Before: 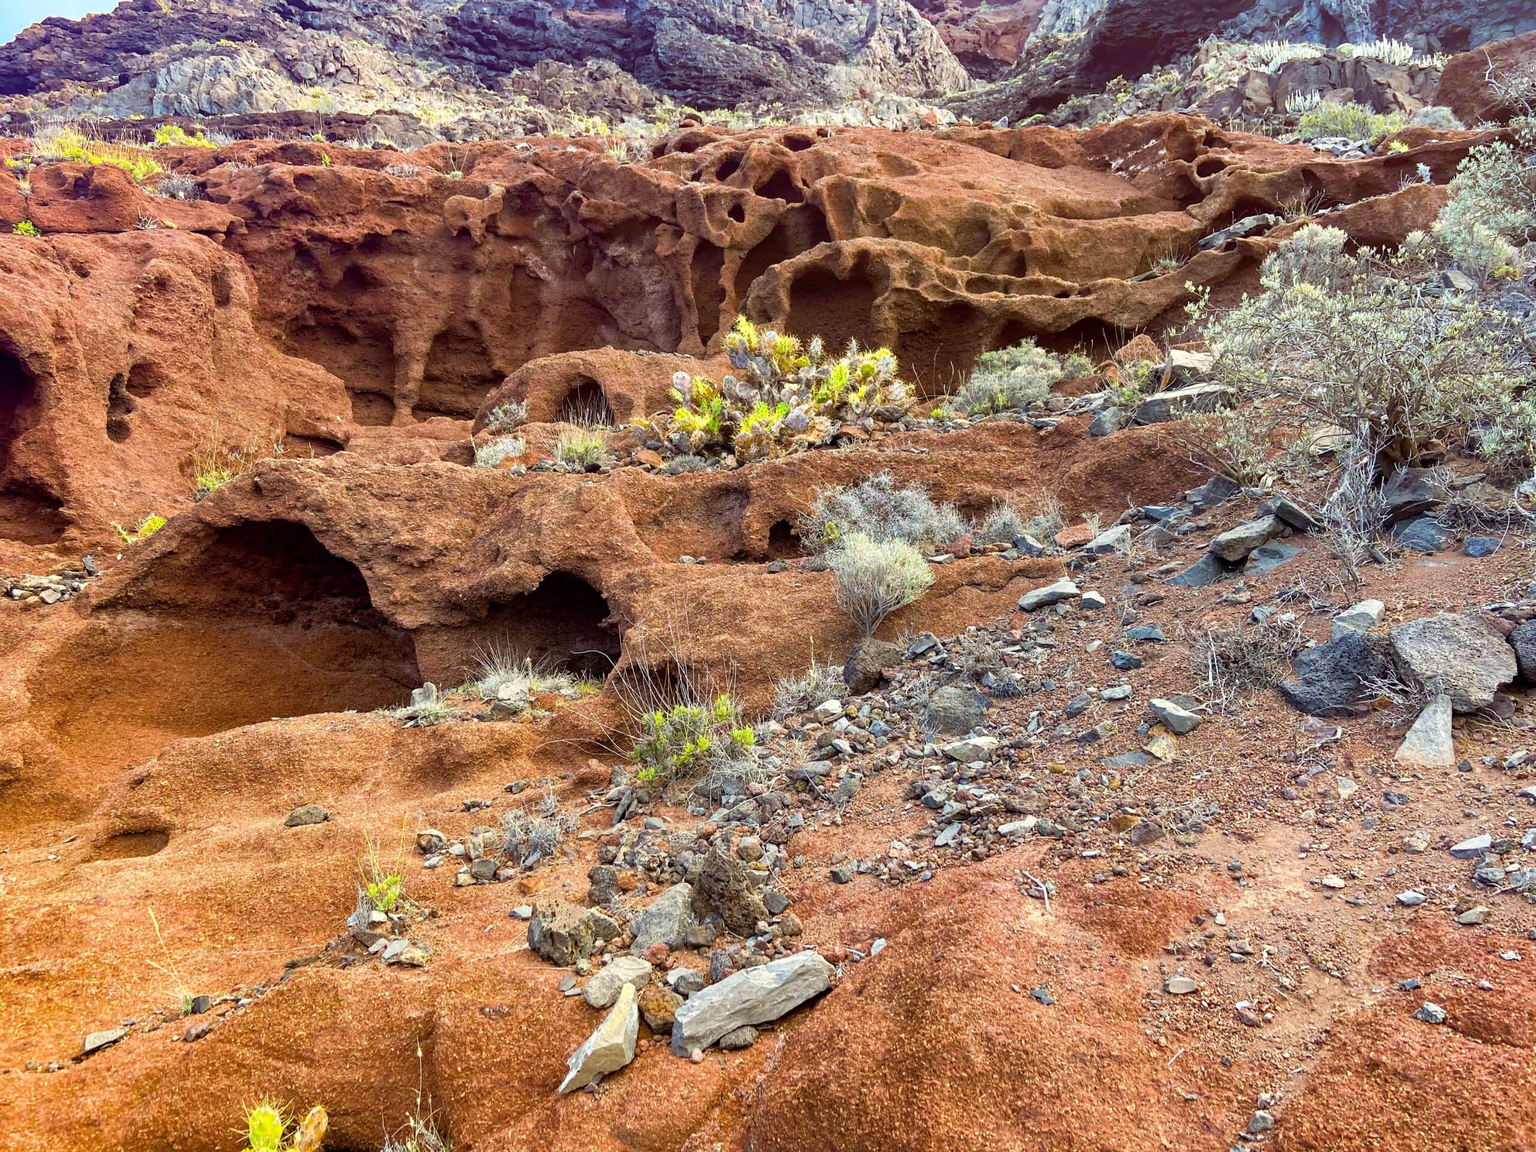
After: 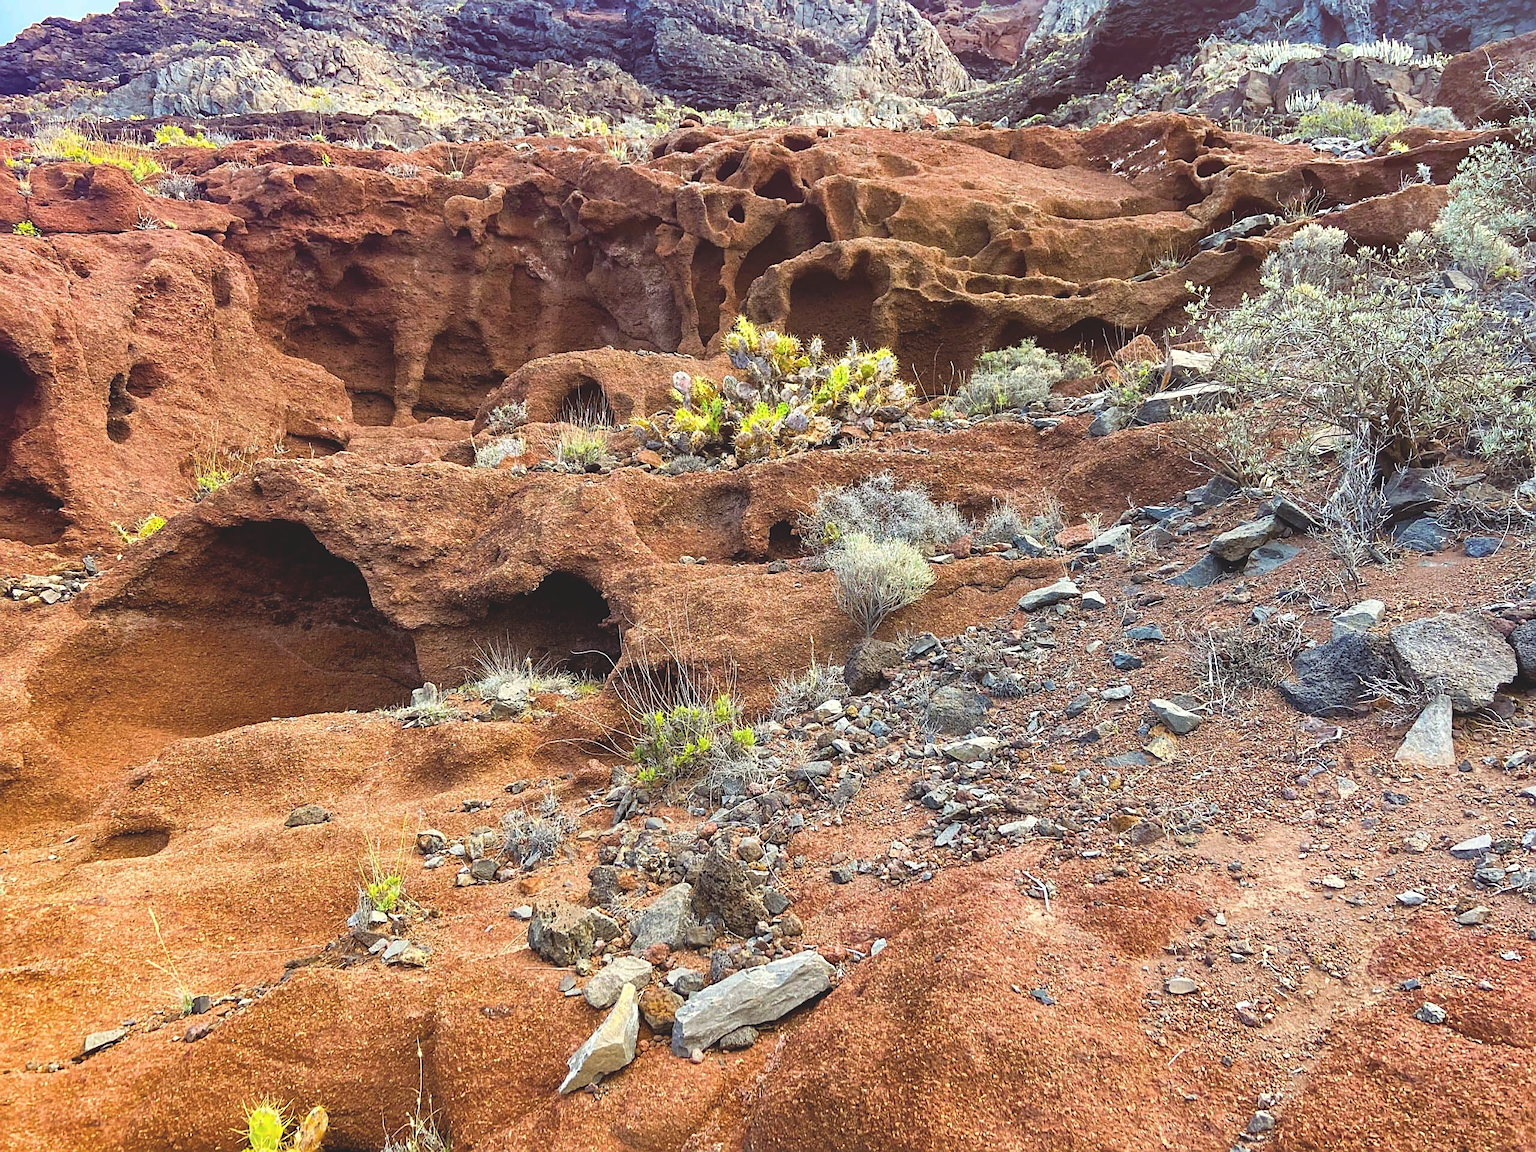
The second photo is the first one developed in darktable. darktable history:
exposure: black level correction -0.015, compensate highlight preservation false
sharpen: on, module defaults
